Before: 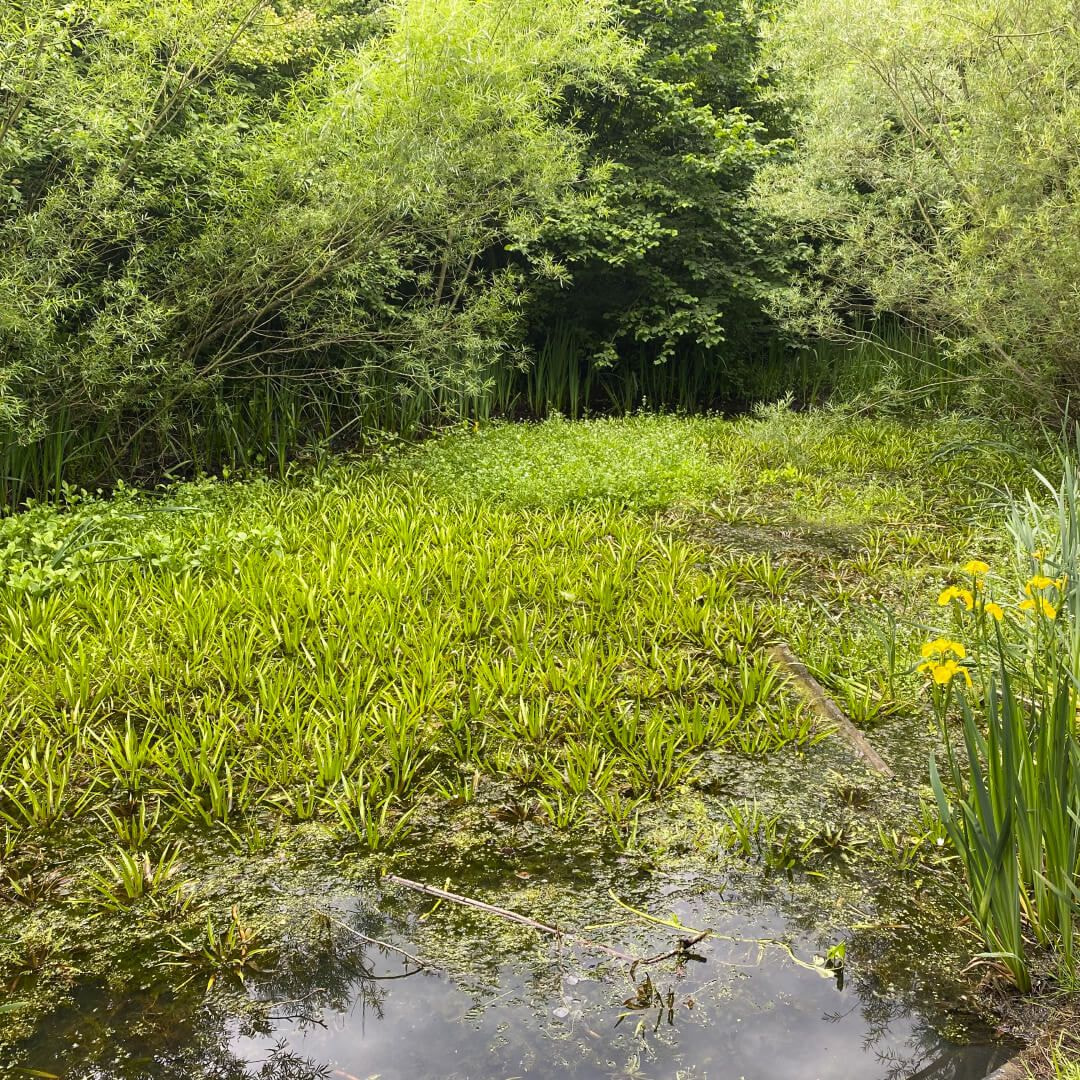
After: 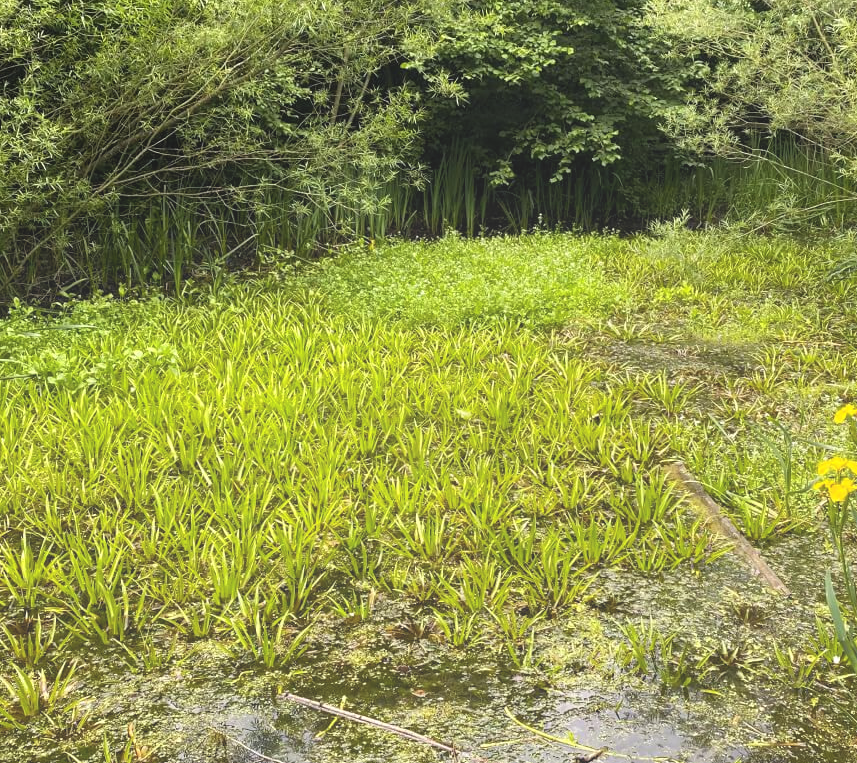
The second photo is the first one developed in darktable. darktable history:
levels: levels [0.031, 0.5, 0.969]
crop: left 9.712%, top 16.928%, right 10.845%, bottom 12.332%
bloom: size 40%
